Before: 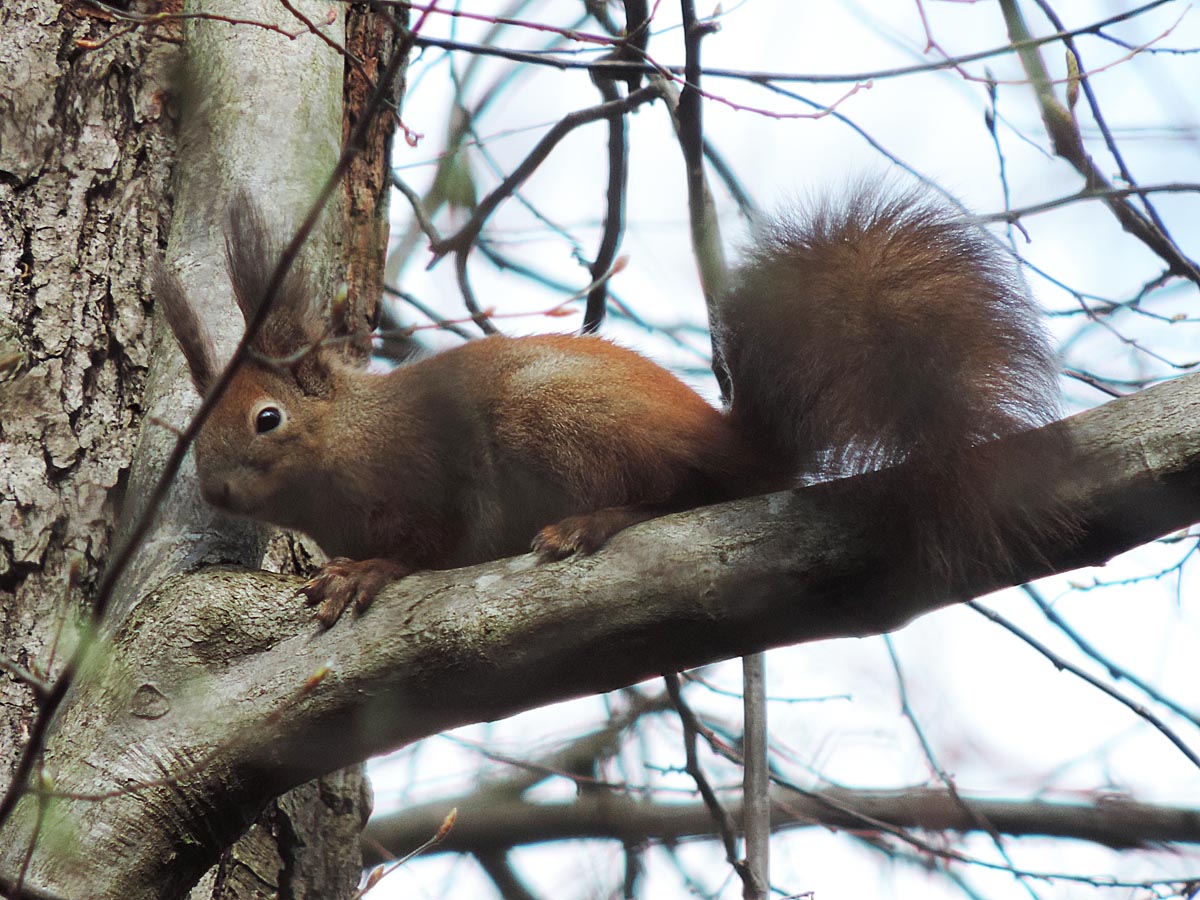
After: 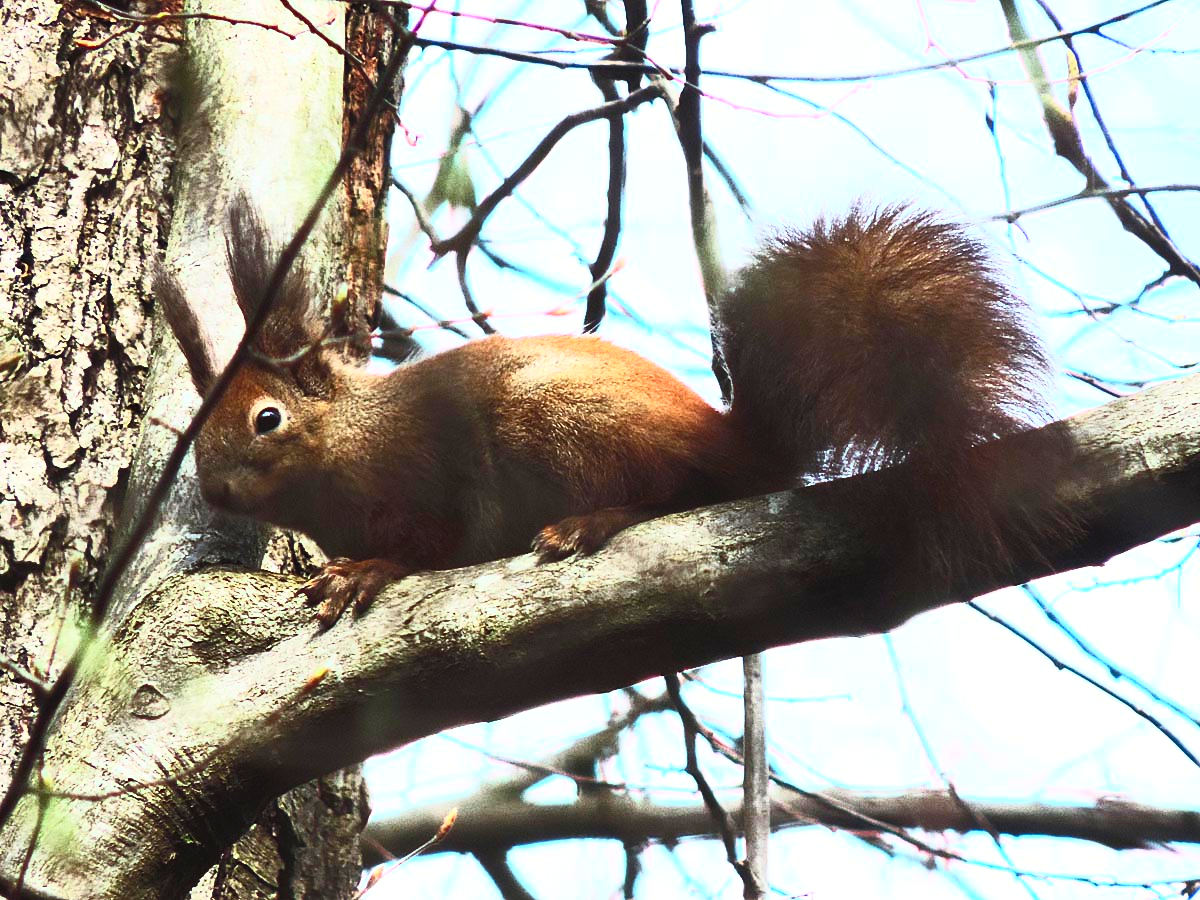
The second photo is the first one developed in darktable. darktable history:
contrast brightness saturation: contrast 0.843, brightness 0.591, saturation 0.589
